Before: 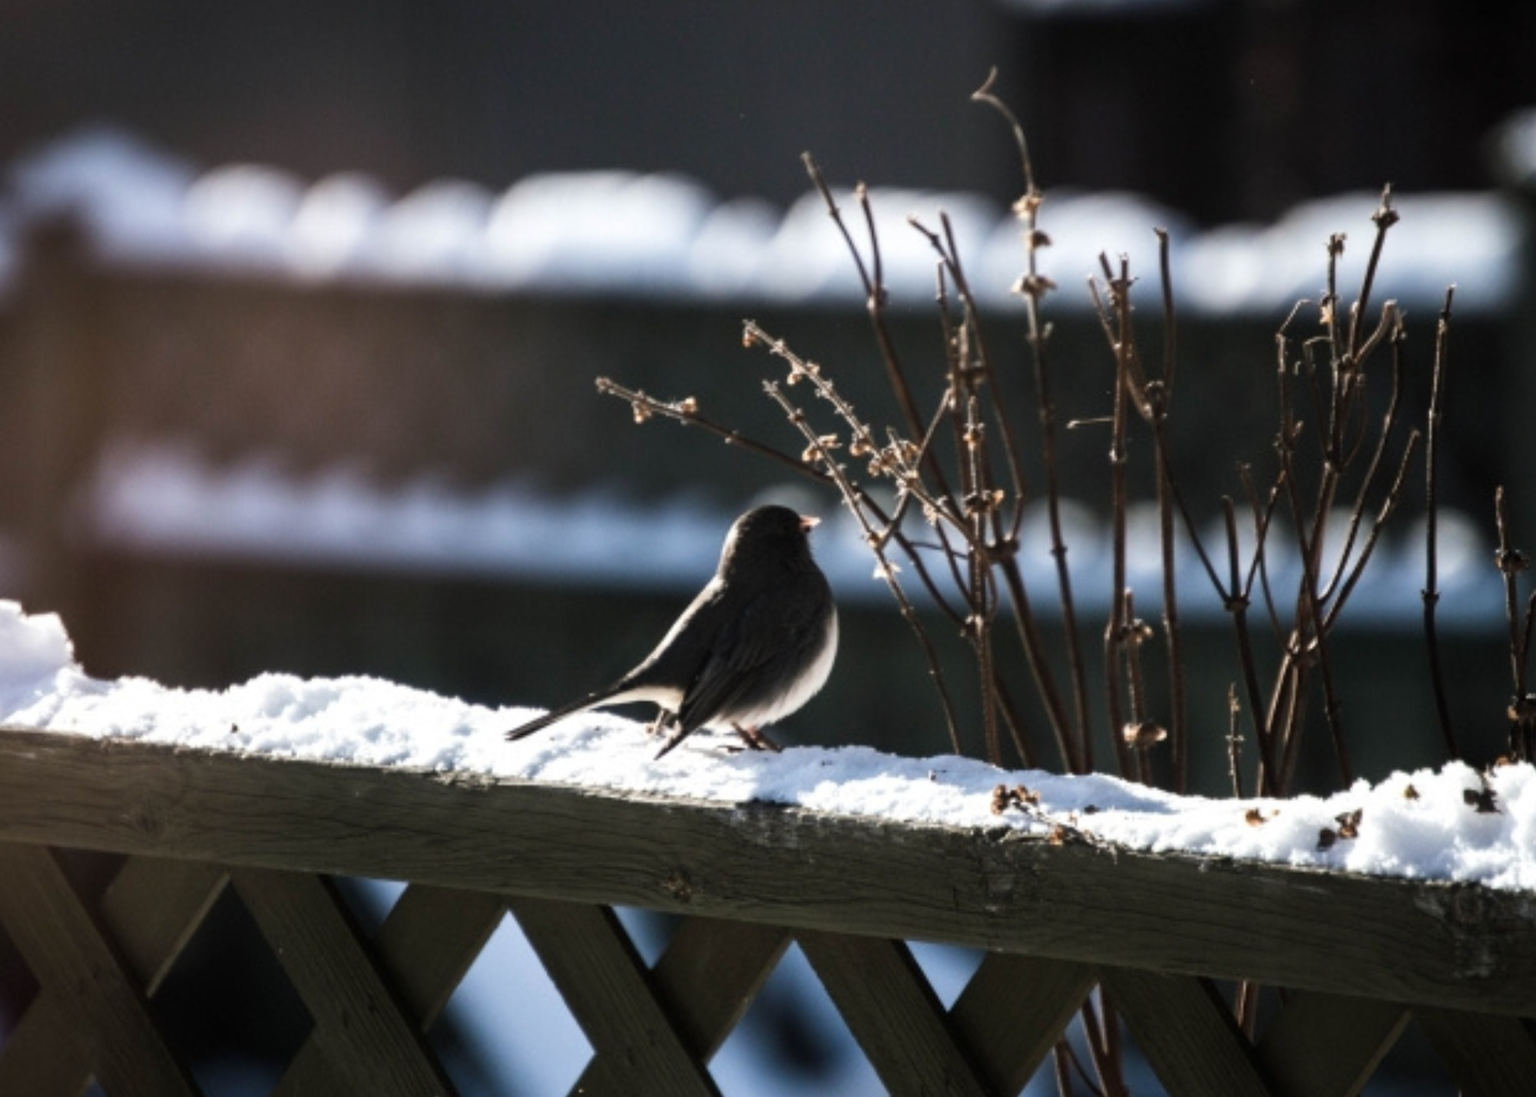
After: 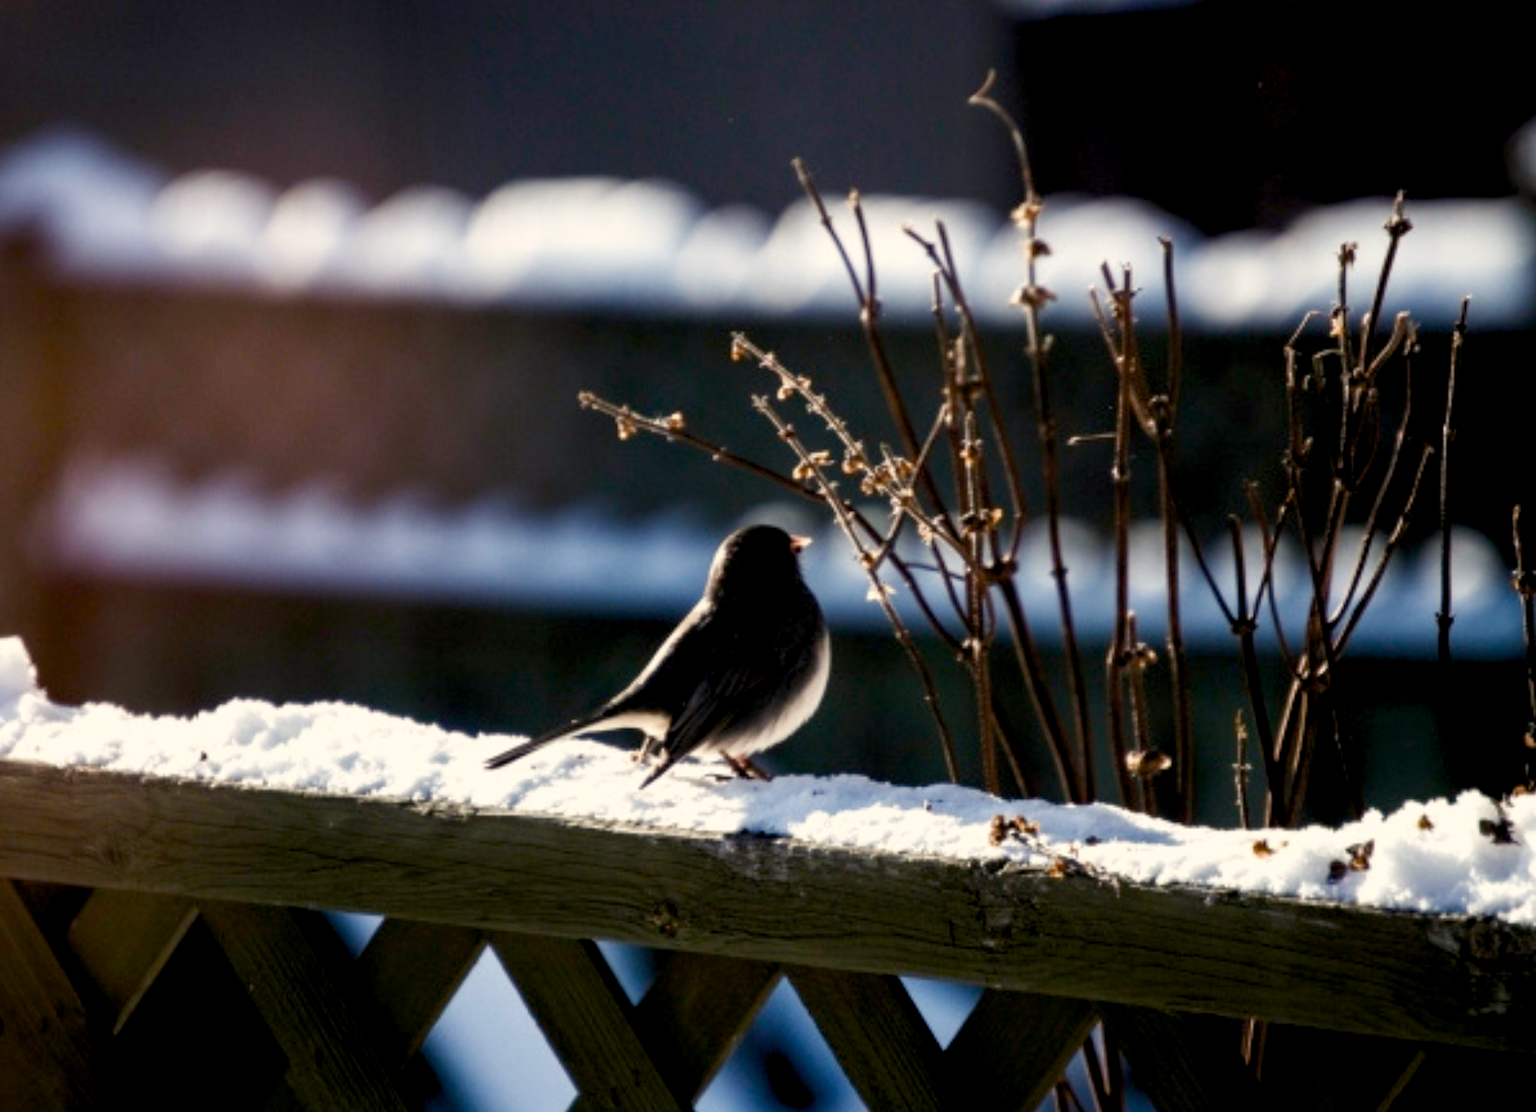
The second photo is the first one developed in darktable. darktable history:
color balance rgb: shadows lift › chroma 3%, shadows lift › hue 280.8°, power › hue 330°, highlights gain › chroma 3%, highlights gain › hue 75.6°, global offset › luminance -1%, perceptual saturation grading › global saturation 20%, perceptual saturation grading › highlights -25%, perceptual saturation grading › shadows 50%, global vibrance 20%
crop and rotate: left 2.536%, right 1.107%, bottom 2.246%
